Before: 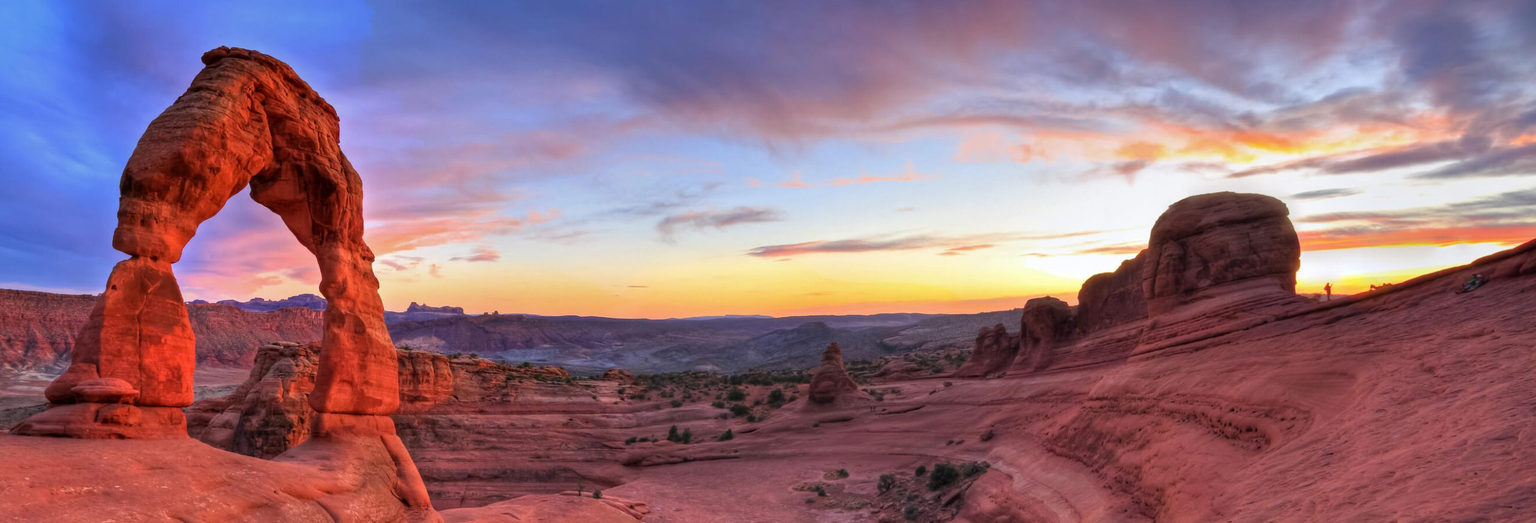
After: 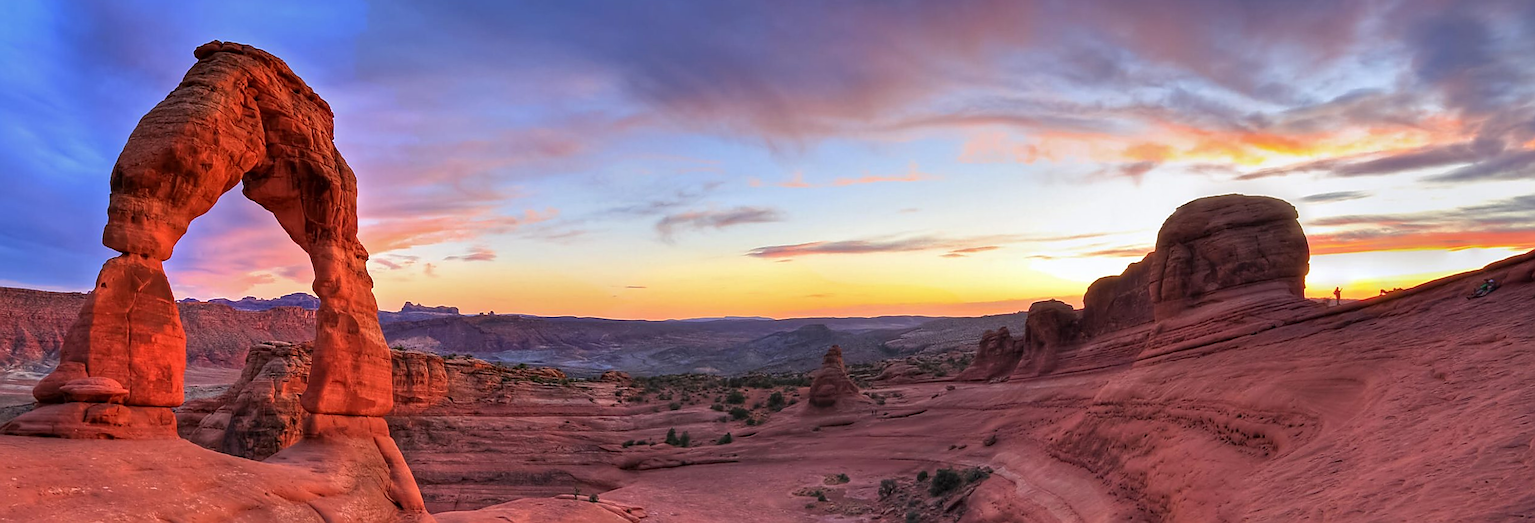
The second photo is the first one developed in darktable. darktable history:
sharpen: radius 1.376, amount 1.238, threshold 0.682
crop and rotate: angle -0.314°
